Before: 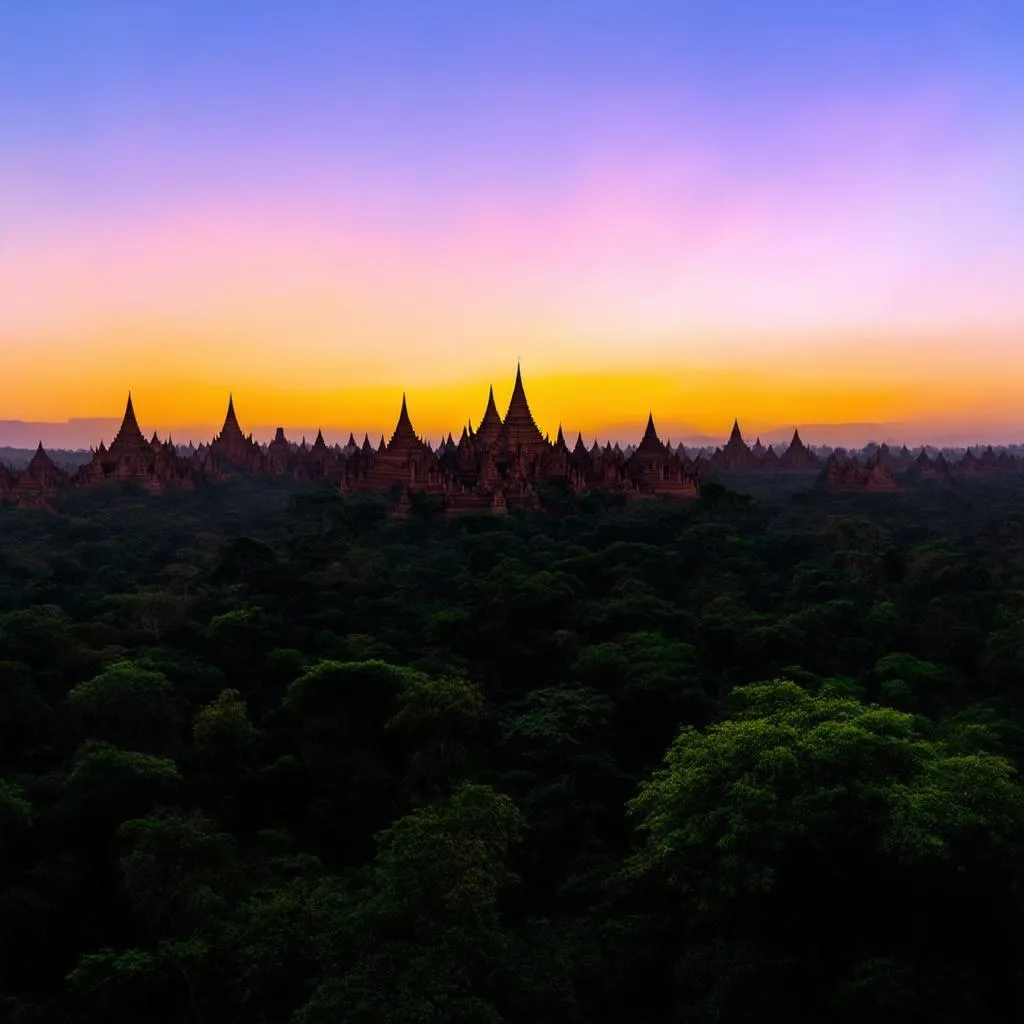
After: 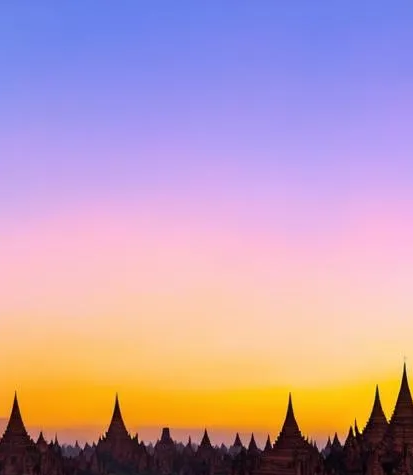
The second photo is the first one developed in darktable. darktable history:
crop and rotate: left 11.215%, top 0.055%, right 48.437%, bottom 53.478%
